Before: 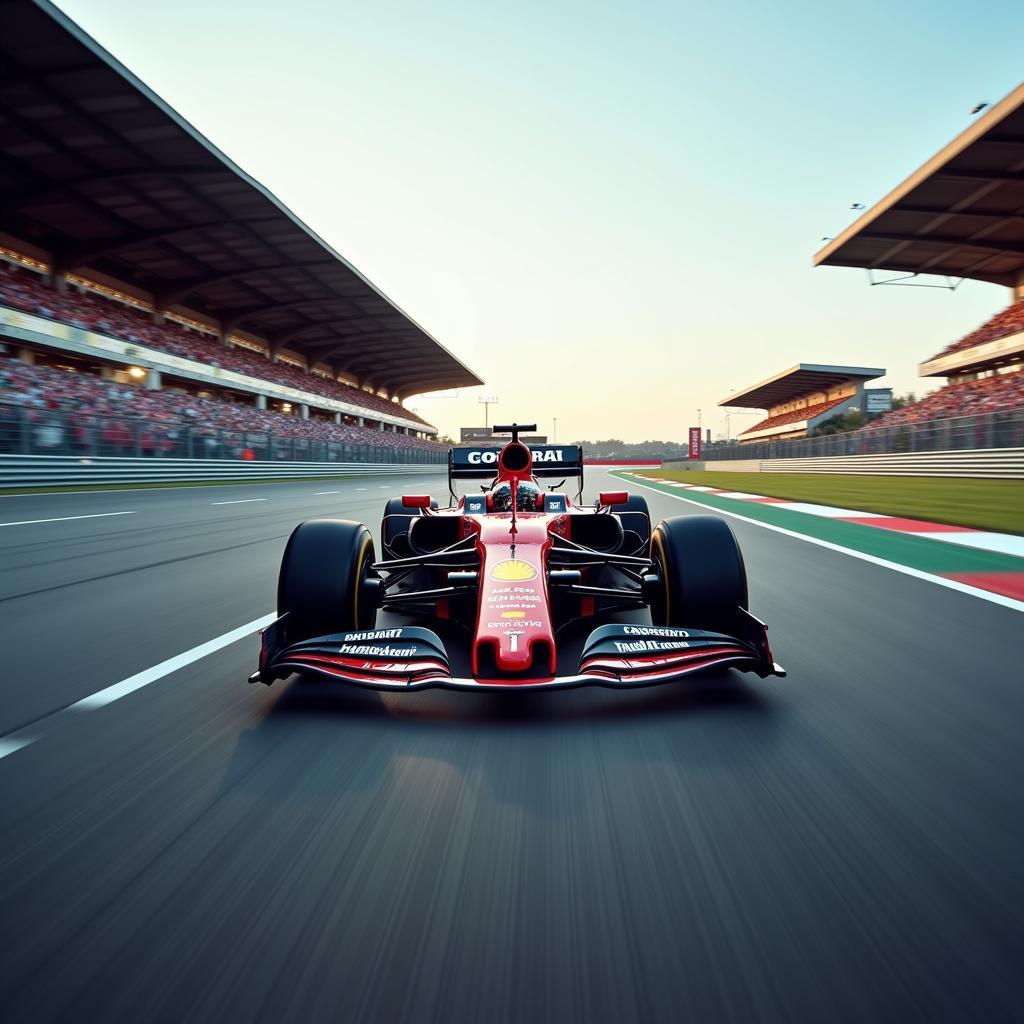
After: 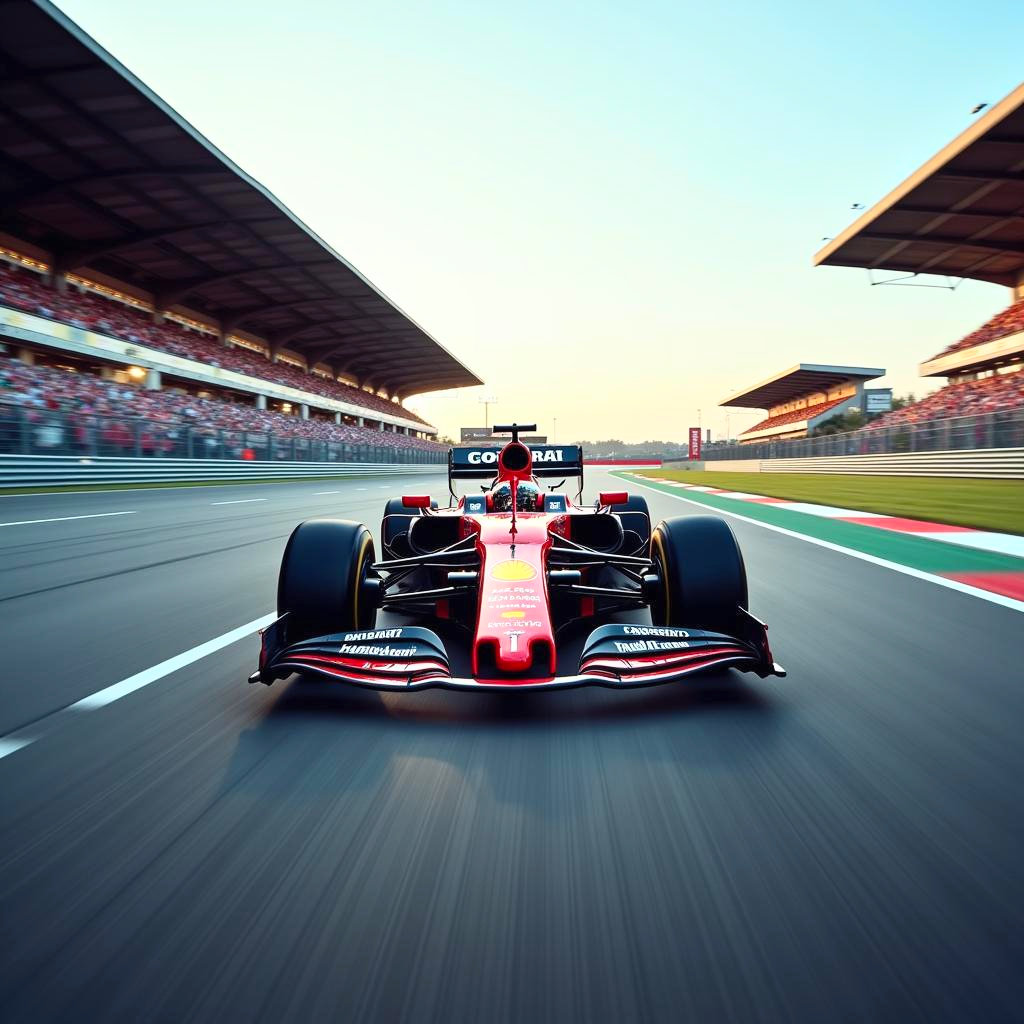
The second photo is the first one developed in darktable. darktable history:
contrast brightness saturation: contrast 0.203, brightness 0.162, saturation 0.222
